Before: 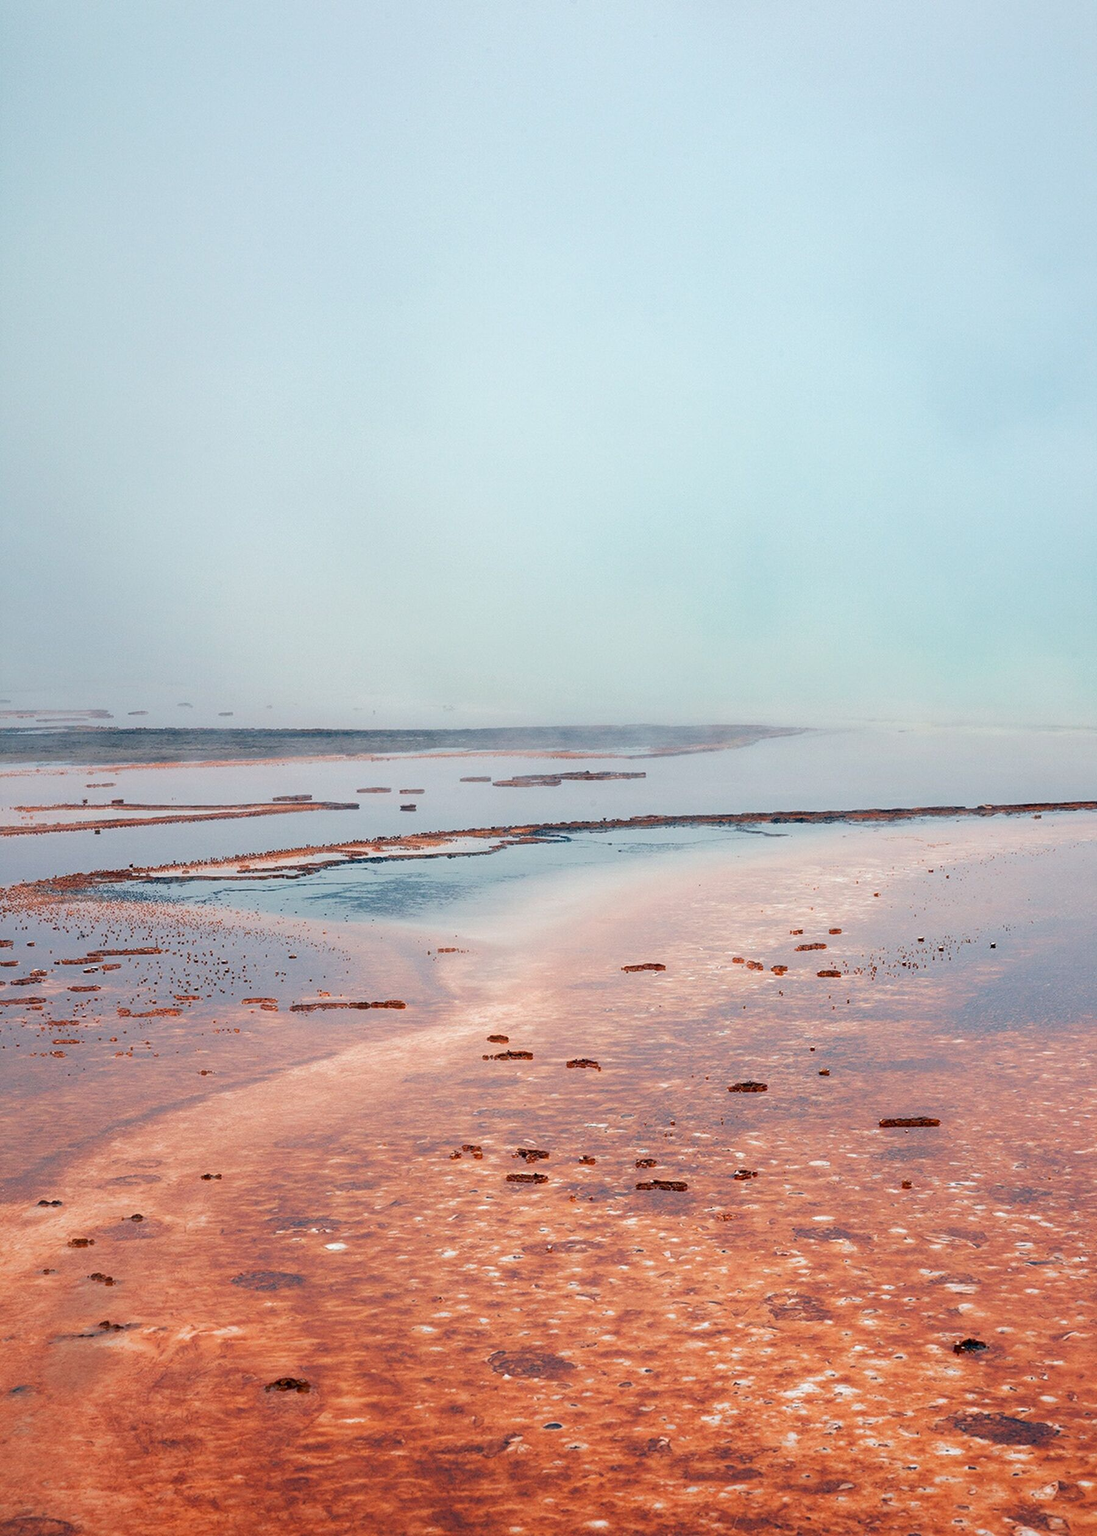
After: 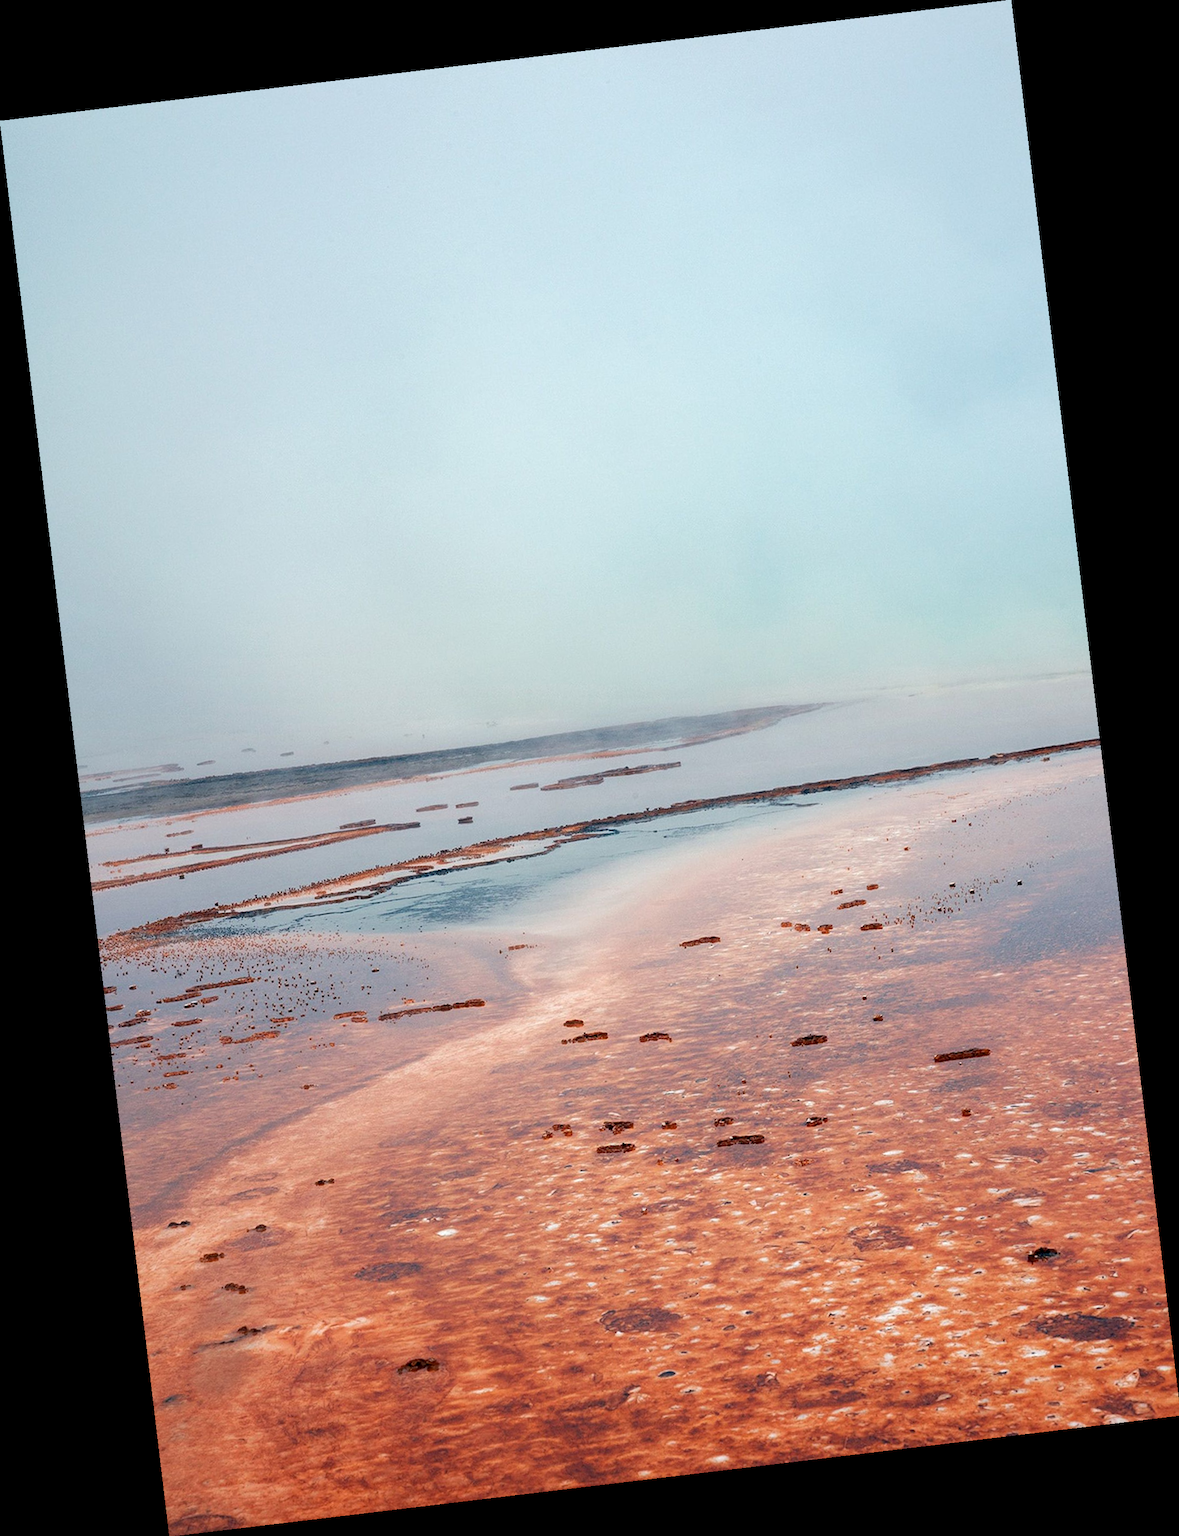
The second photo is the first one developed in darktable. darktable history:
local contrast: highlights 100%, shadows 100%, detail 120%, midtone range 0.2
rotate and perspective: rotation -6.83°, automatic cropping off
